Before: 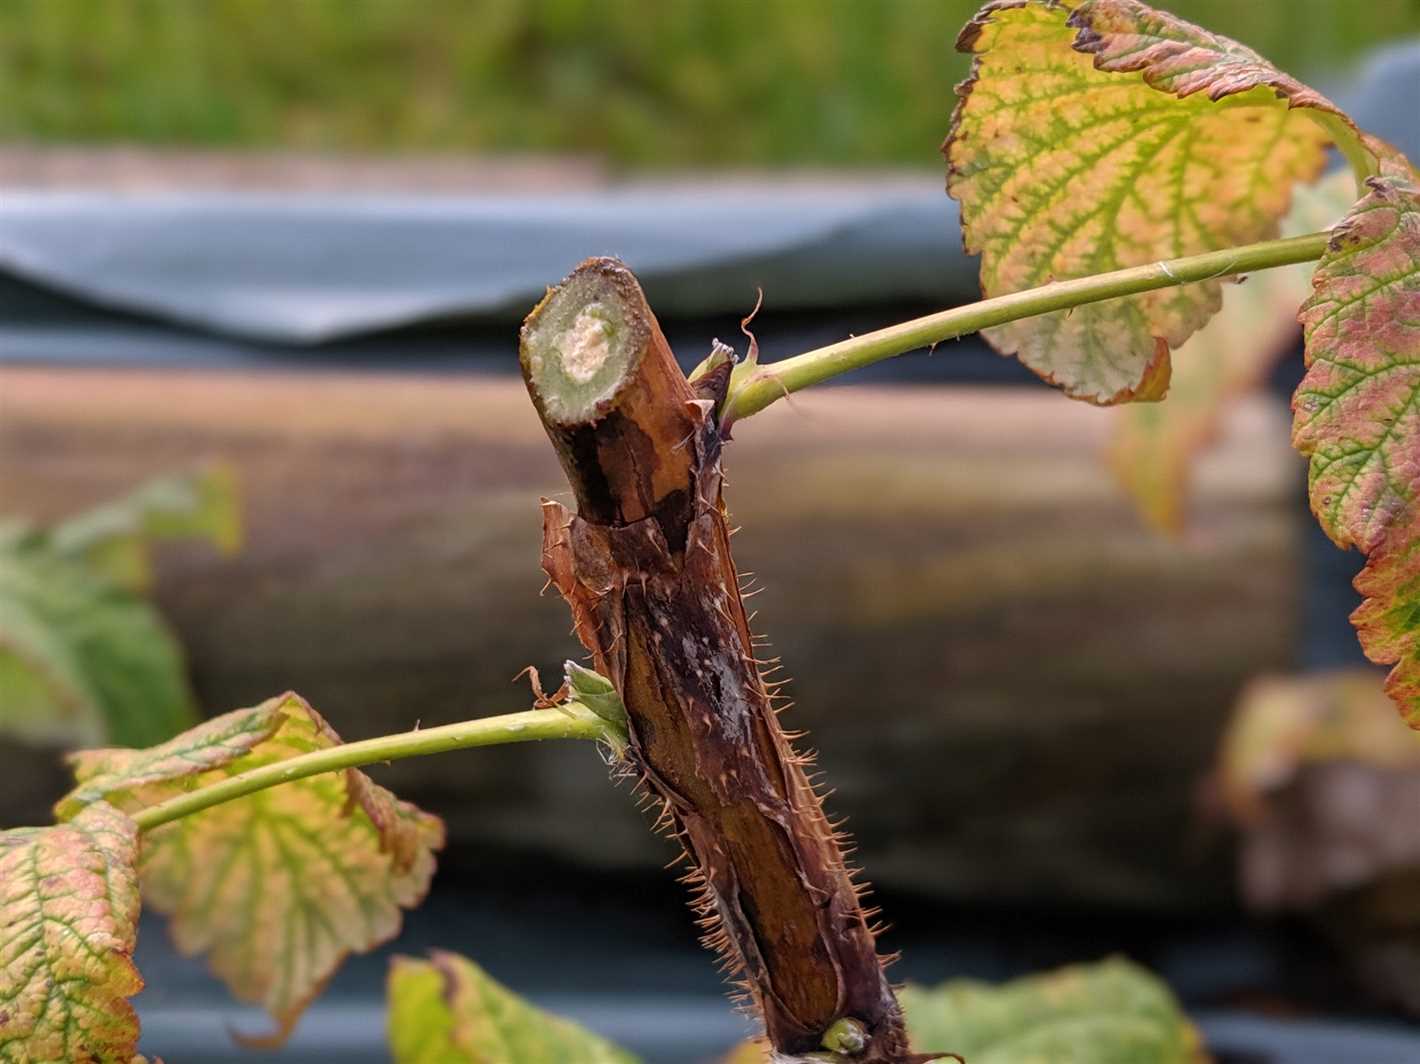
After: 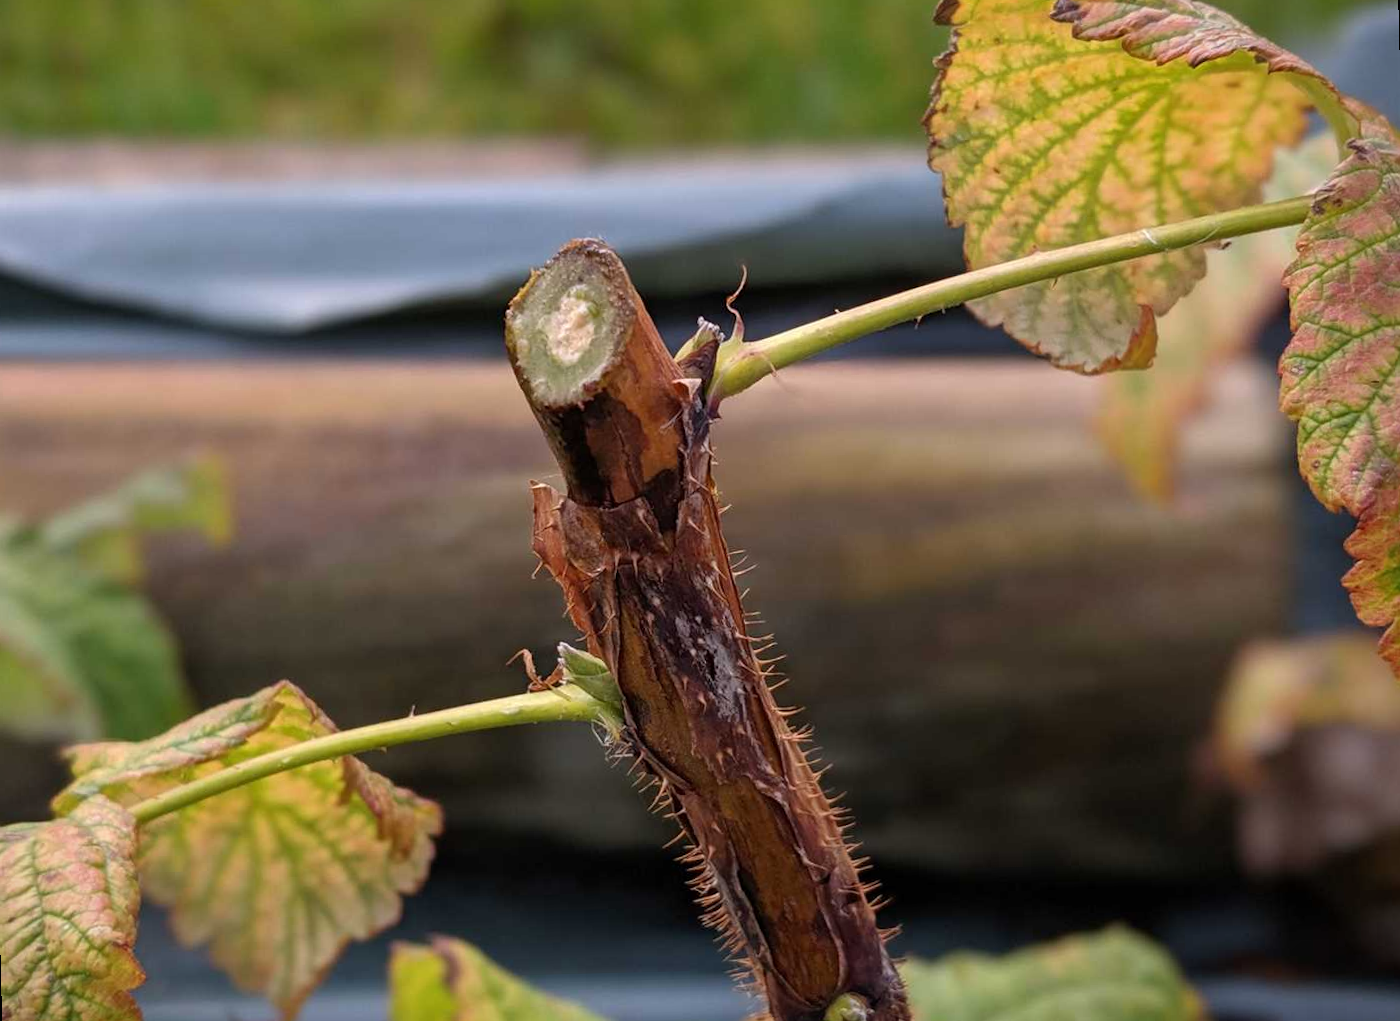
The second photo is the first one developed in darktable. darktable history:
rotate and perspective: rotation -1.42°, crop left 0.016, crop right 0.984, crop top 0.035, crop bottom 0.965
vignetting: fall-off start 97.23%, saturation -0.024, center (-0.033, -0.042), width/height ratio 1.179, unbound false
